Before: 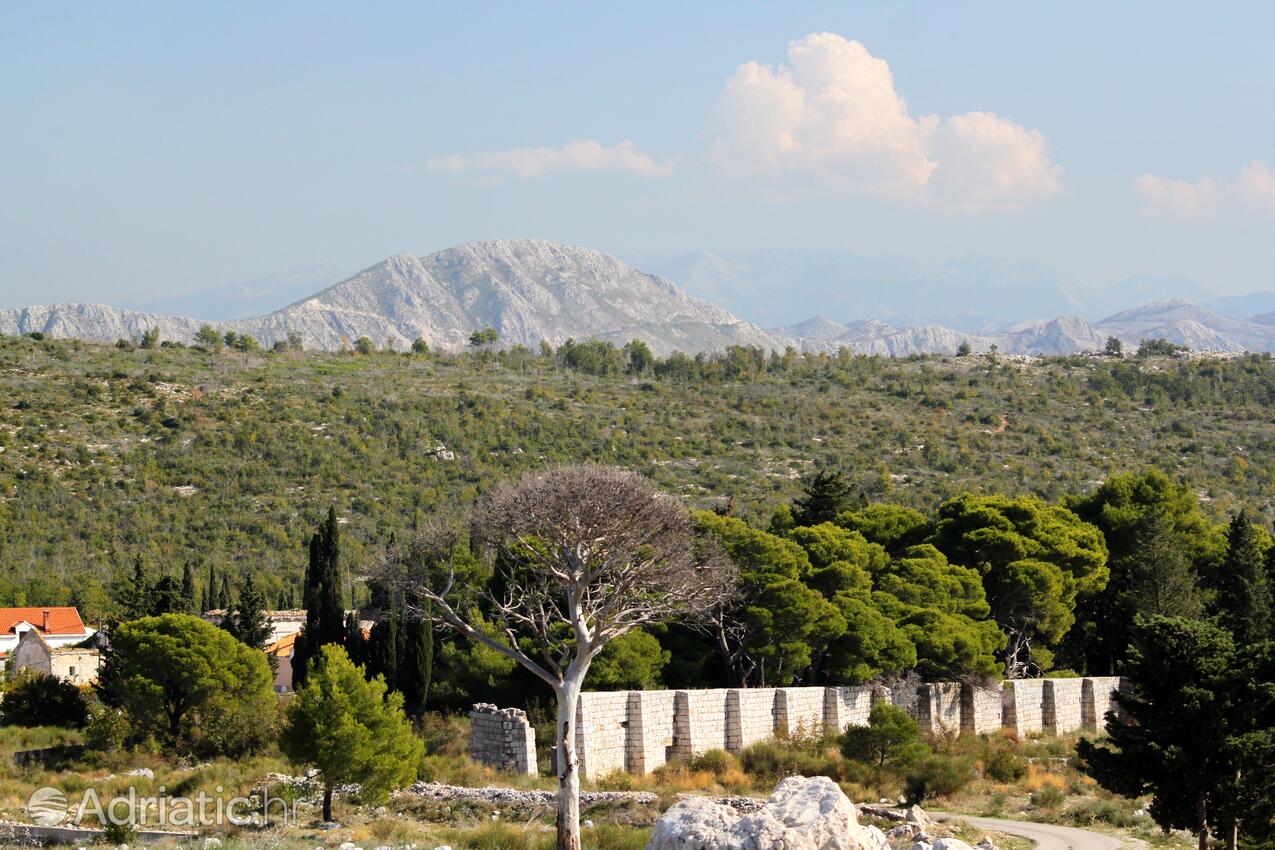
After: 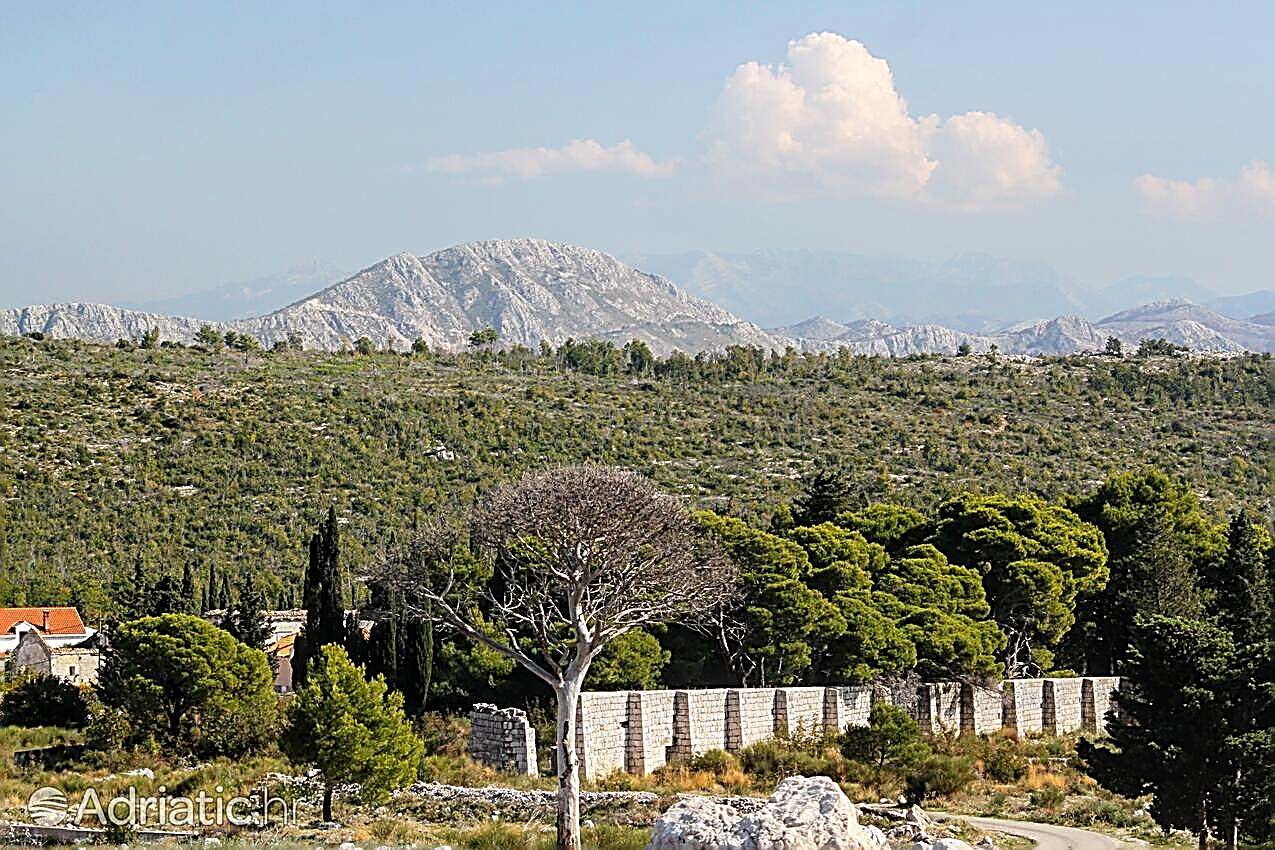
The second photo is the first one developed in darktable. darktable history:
sharpen: amount 2
local contrast: on, module defaults
